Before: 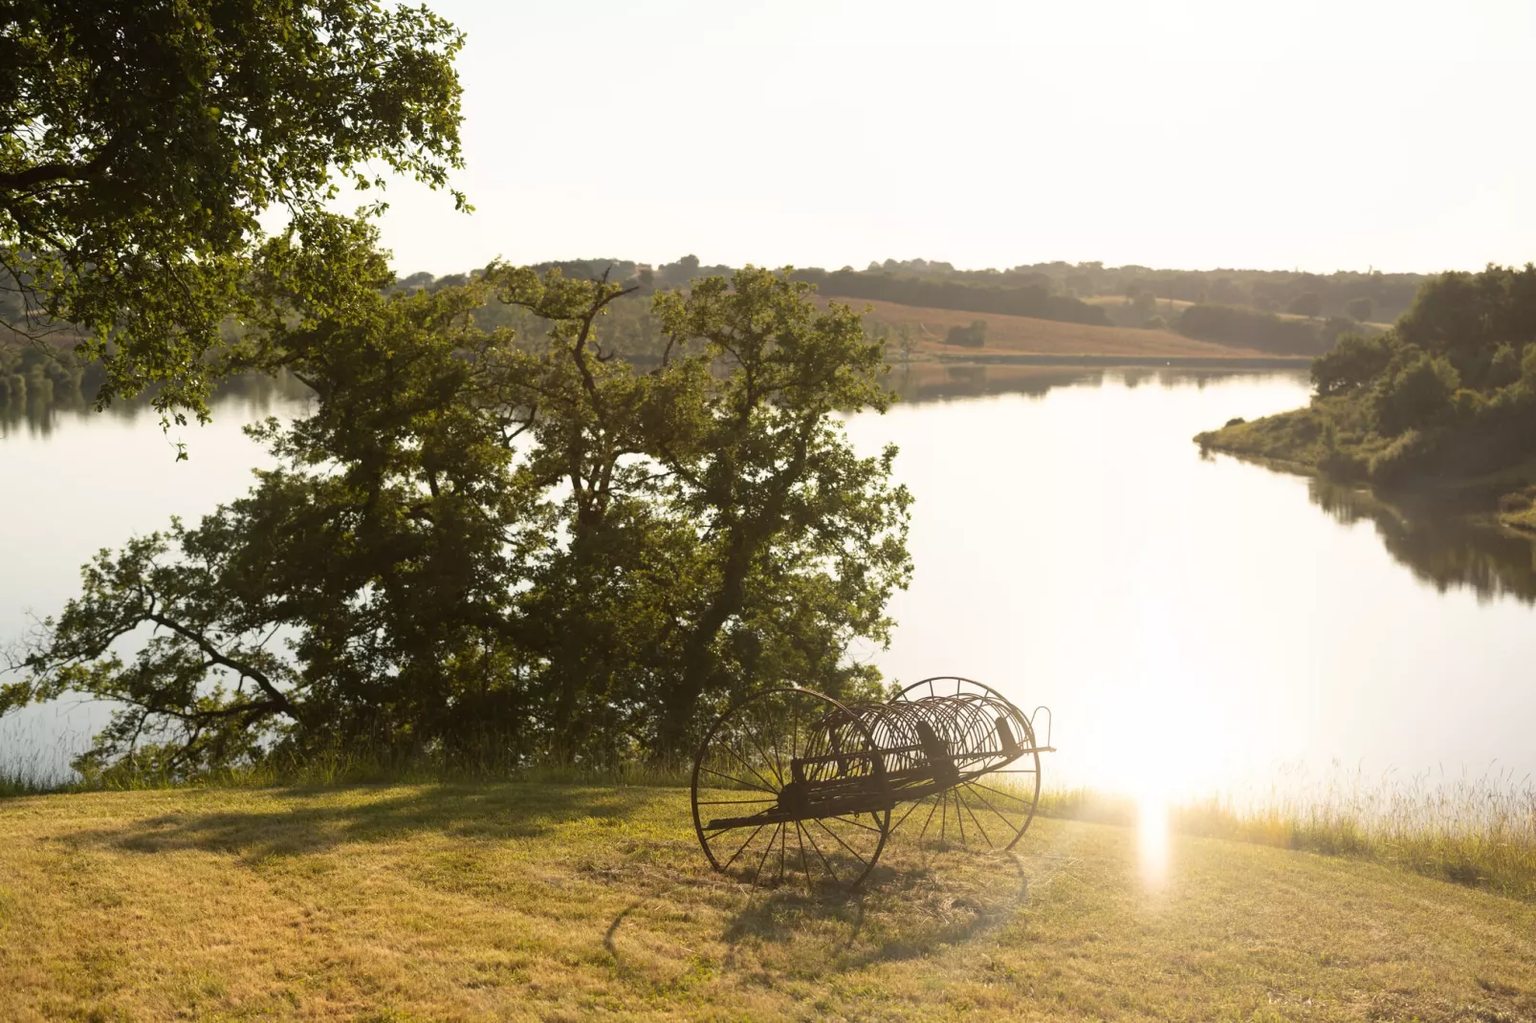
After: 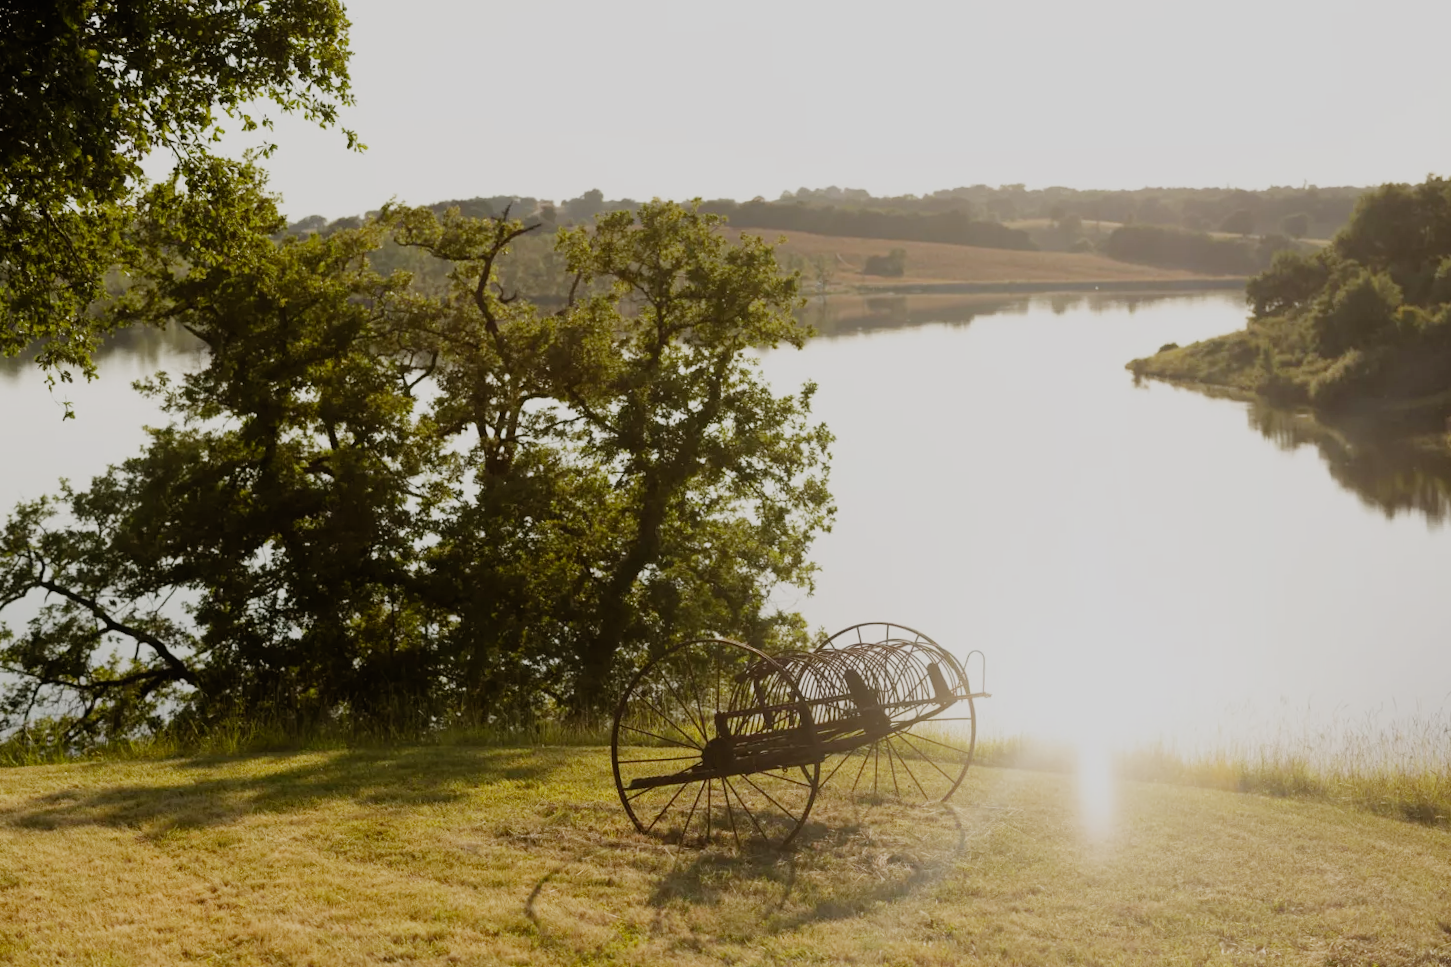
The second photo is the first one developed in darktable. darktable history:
filmic rgb: black relative exposure -7.46 EV, white relative exposure 4.88 EV, hardness 3.4, add noise in highlights 0.002, preserve chrominance no, color science v3 (2019), use custom middle-gray values true, contrast in highlights soft
crop and rotate: angle 1.67°, left 5.68%, top 5.683%
